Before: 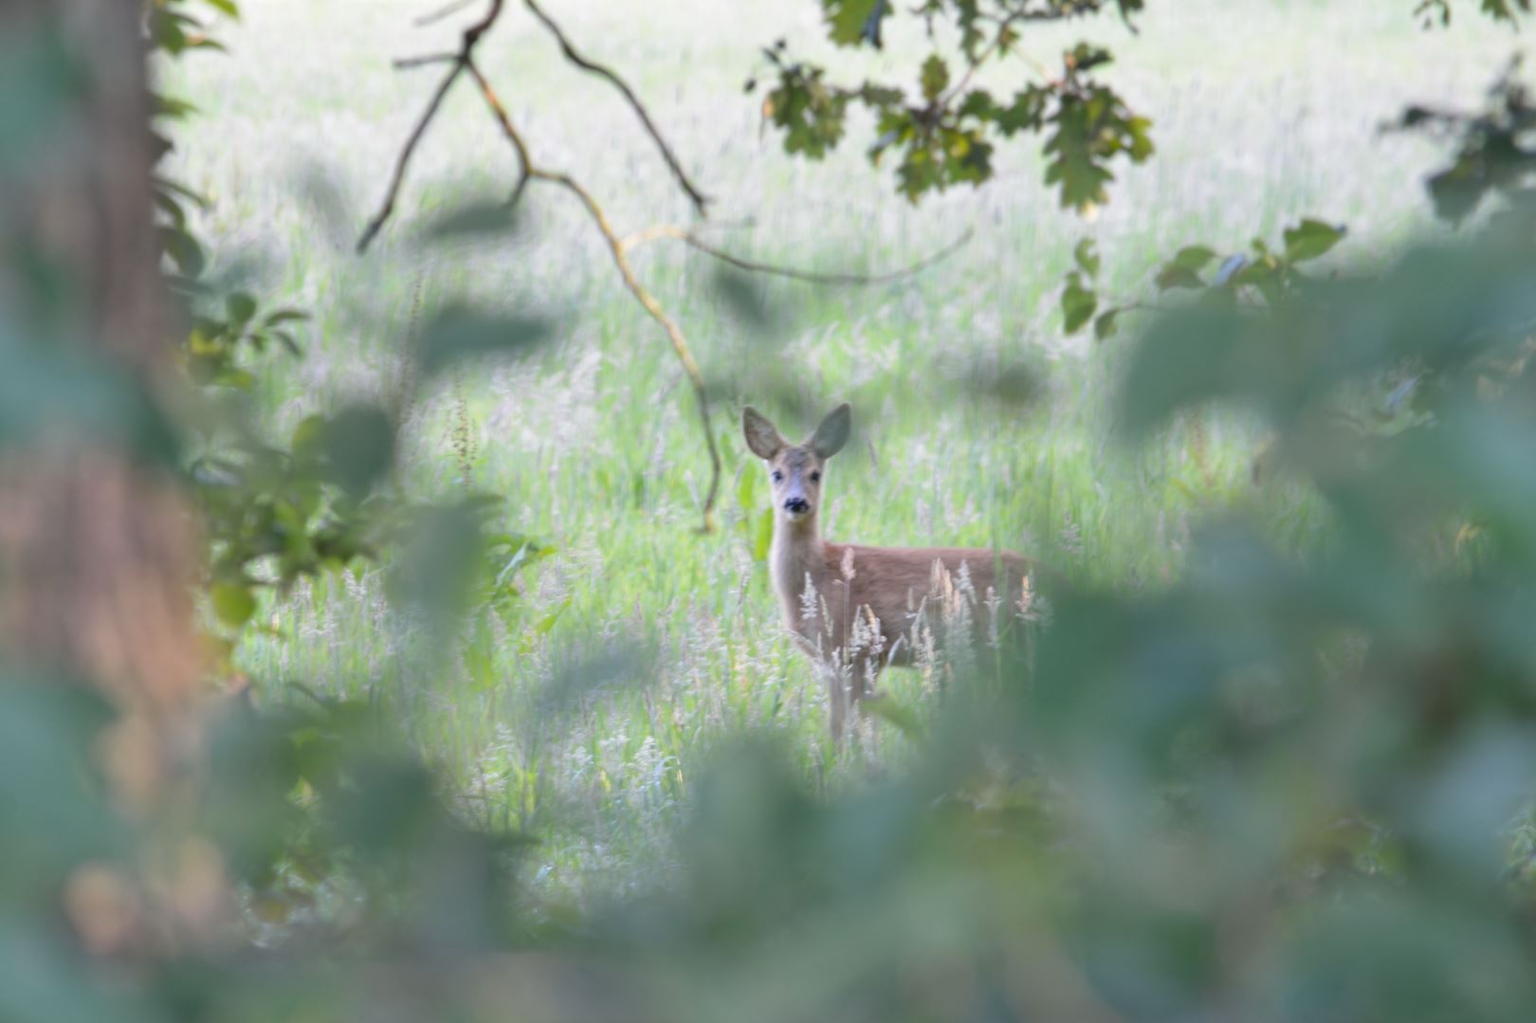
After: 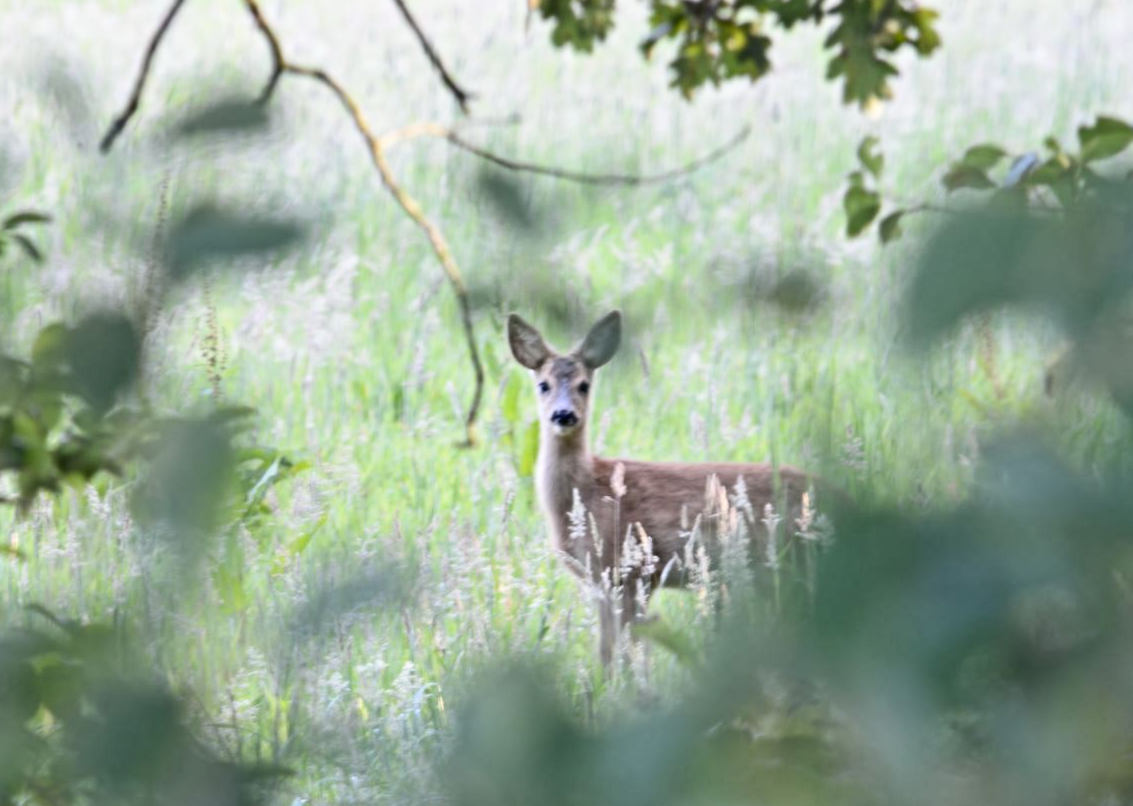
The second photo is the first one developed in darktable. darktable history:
crop and rotate: left 17.046%, top 10.659%, right 12.989%, bottom 14.553%
contrast equalizer: y [[0.5, 0.5, 0.501, 0.63, 0.504, 0.5], [0.5 ×6], [0.5 ×6], [0 ×6], [0 ×6]]
contrast brightness saturation: contrast 0.22
